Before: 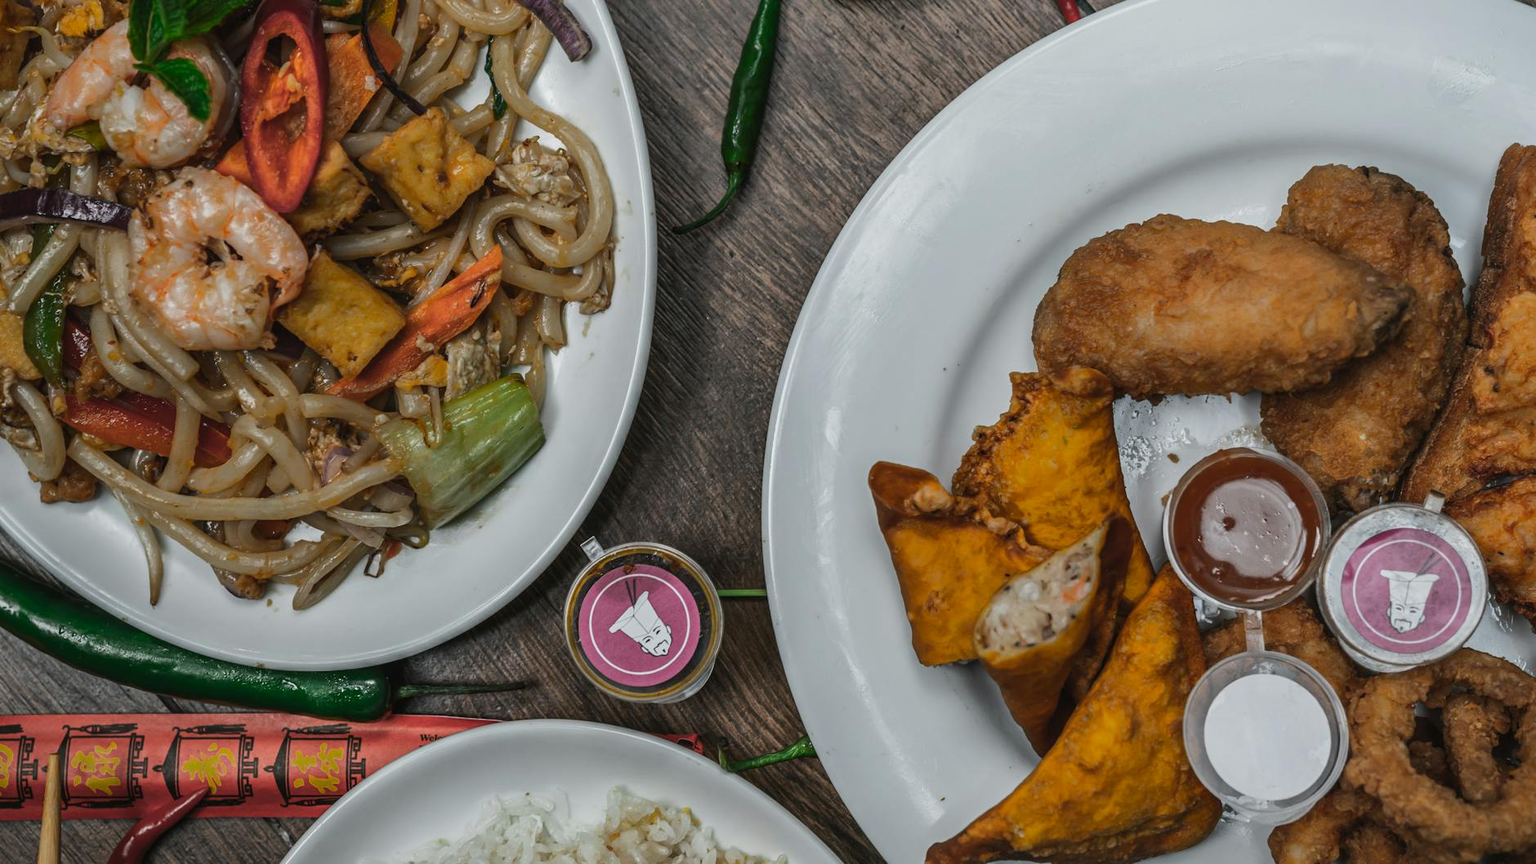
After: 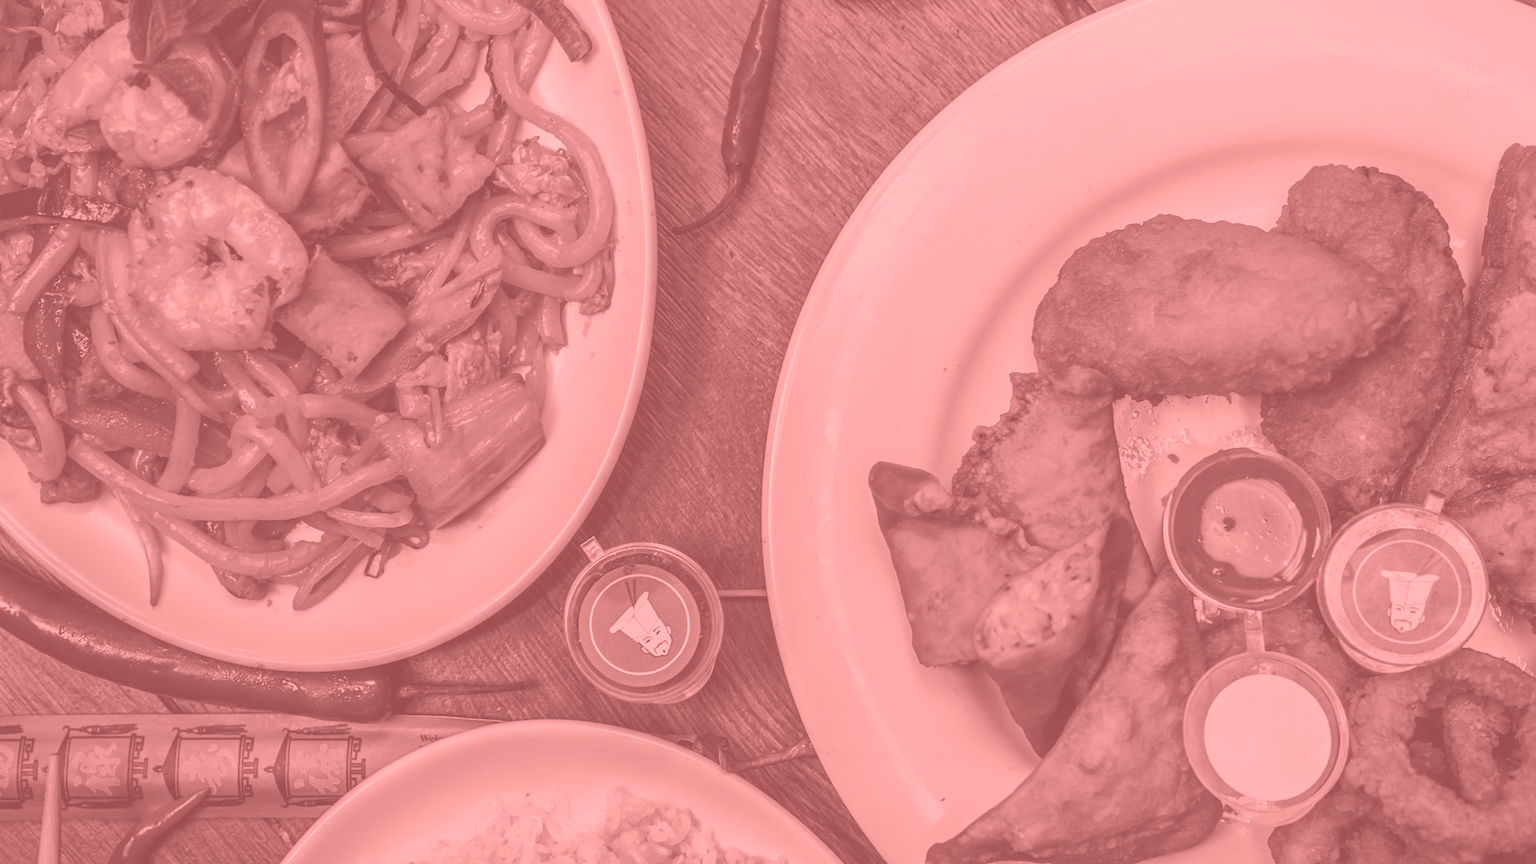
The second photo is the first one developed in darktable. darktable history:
shadows and highlights: shadows 0, highlights 40
color calibration: illuminant custom, x 0.432, y 0.395, temperature 3098 K
colorize: saturation 51%, source mix 50.67%, lightness 50.67%
